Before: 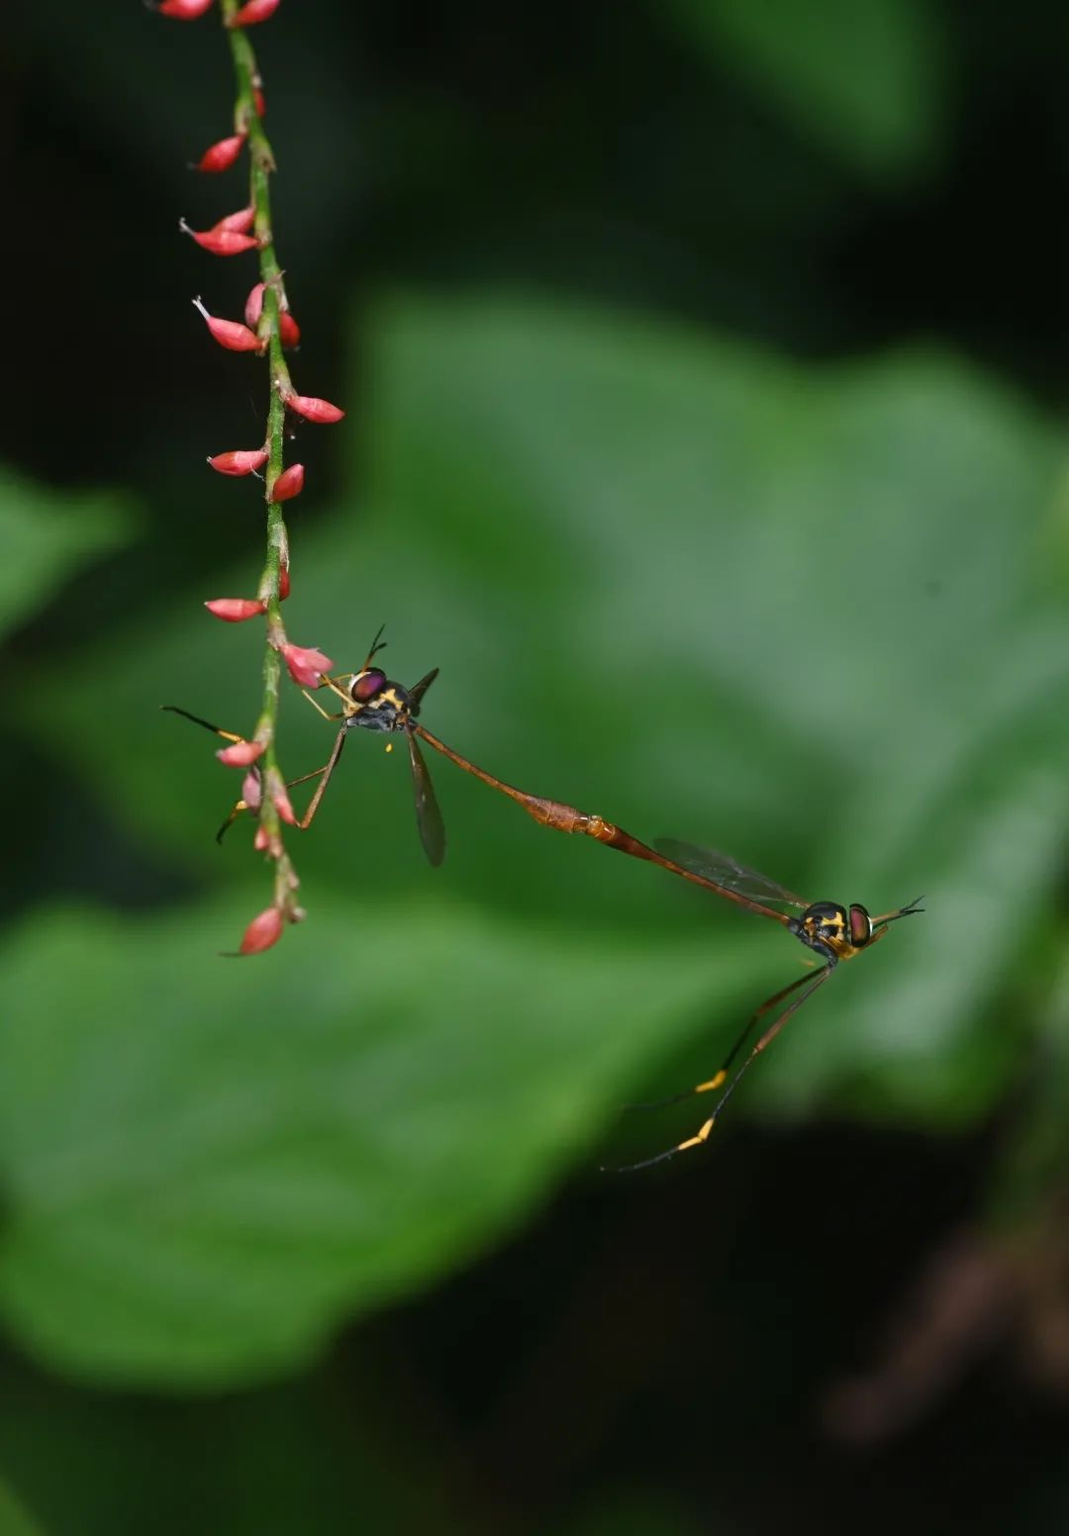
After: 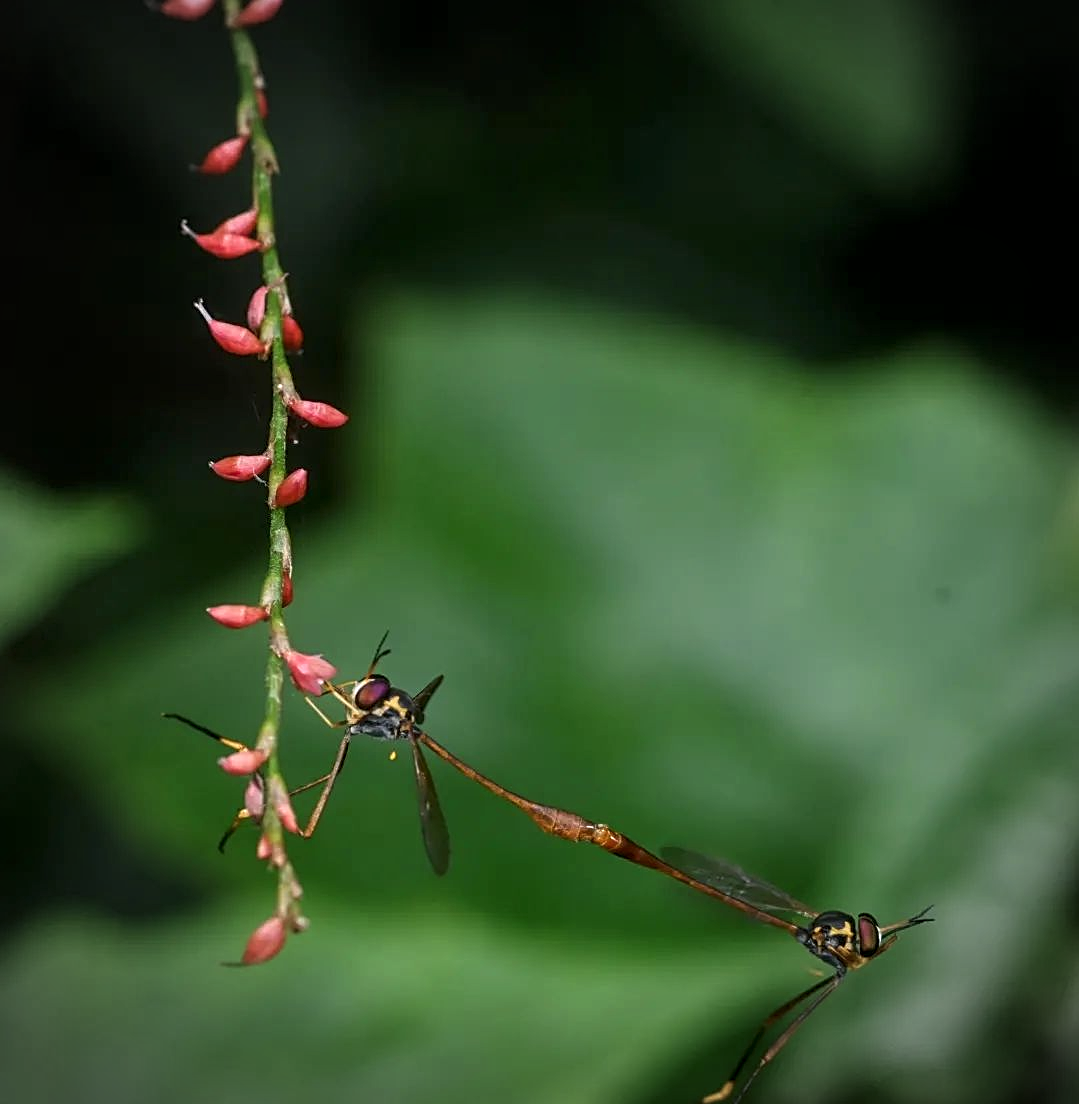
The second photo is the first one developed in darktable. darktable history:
sharpen: on, module defaults
crop: bottom 28.858%
local contrast: detail 130%
vignetting: on, module defaults
